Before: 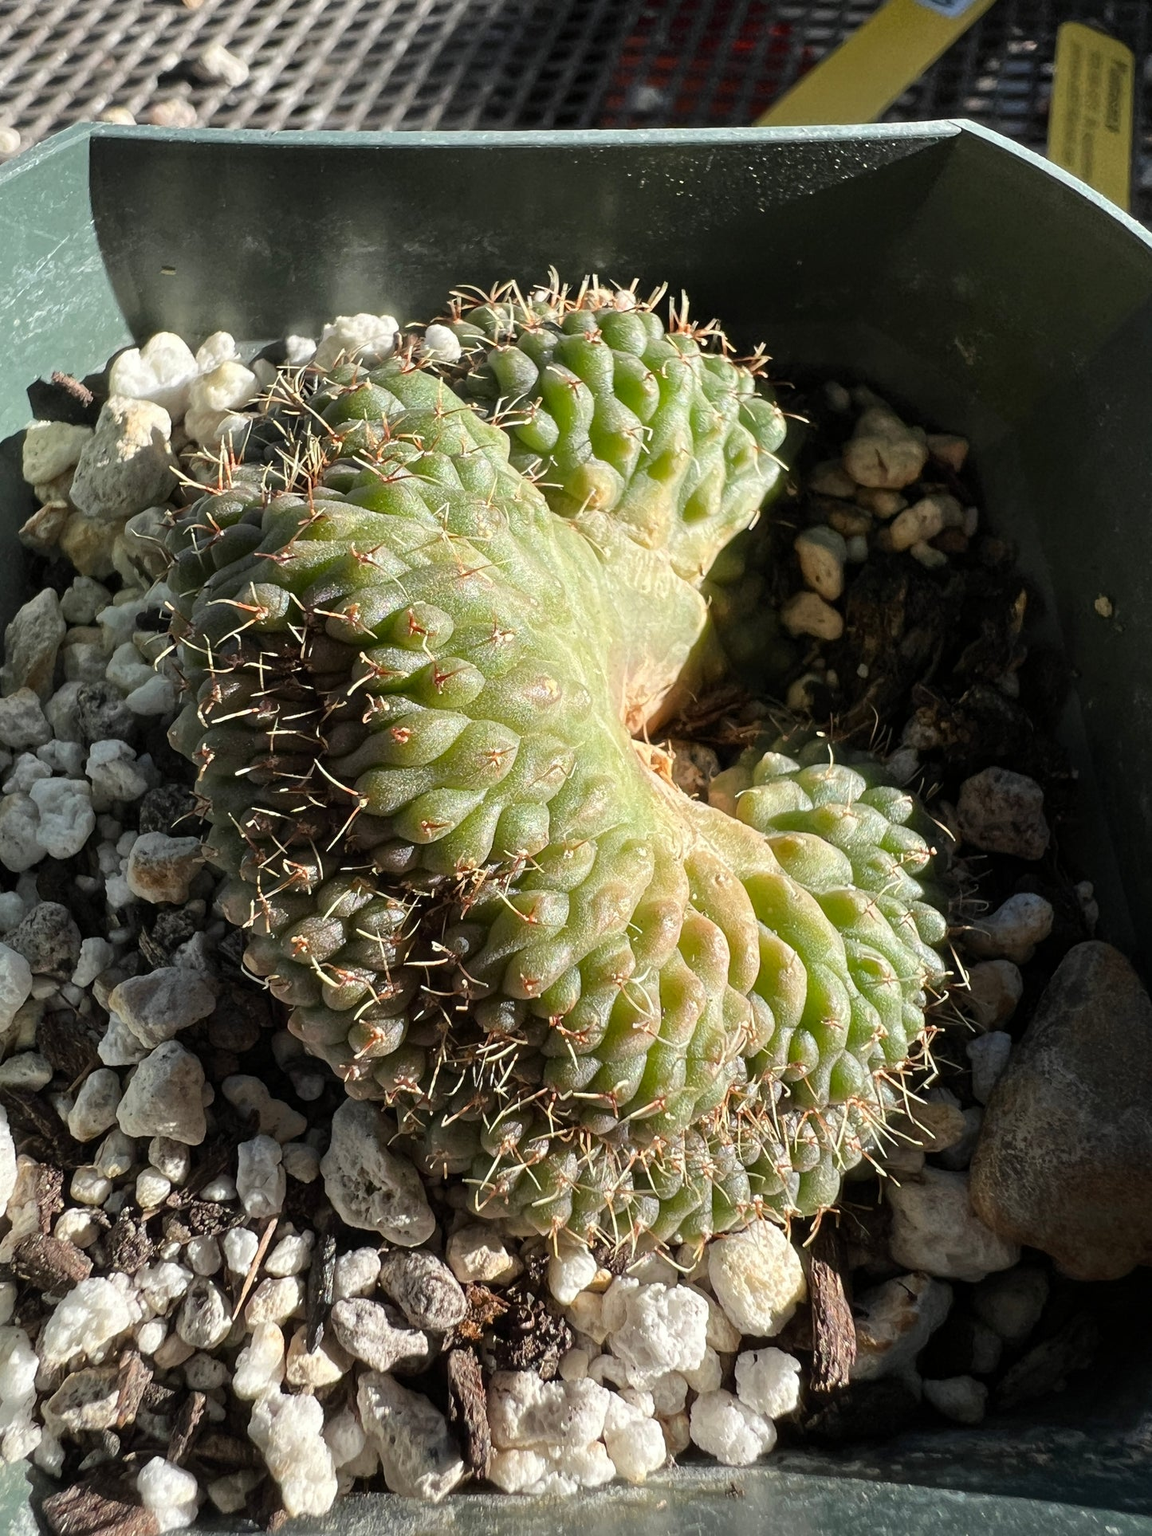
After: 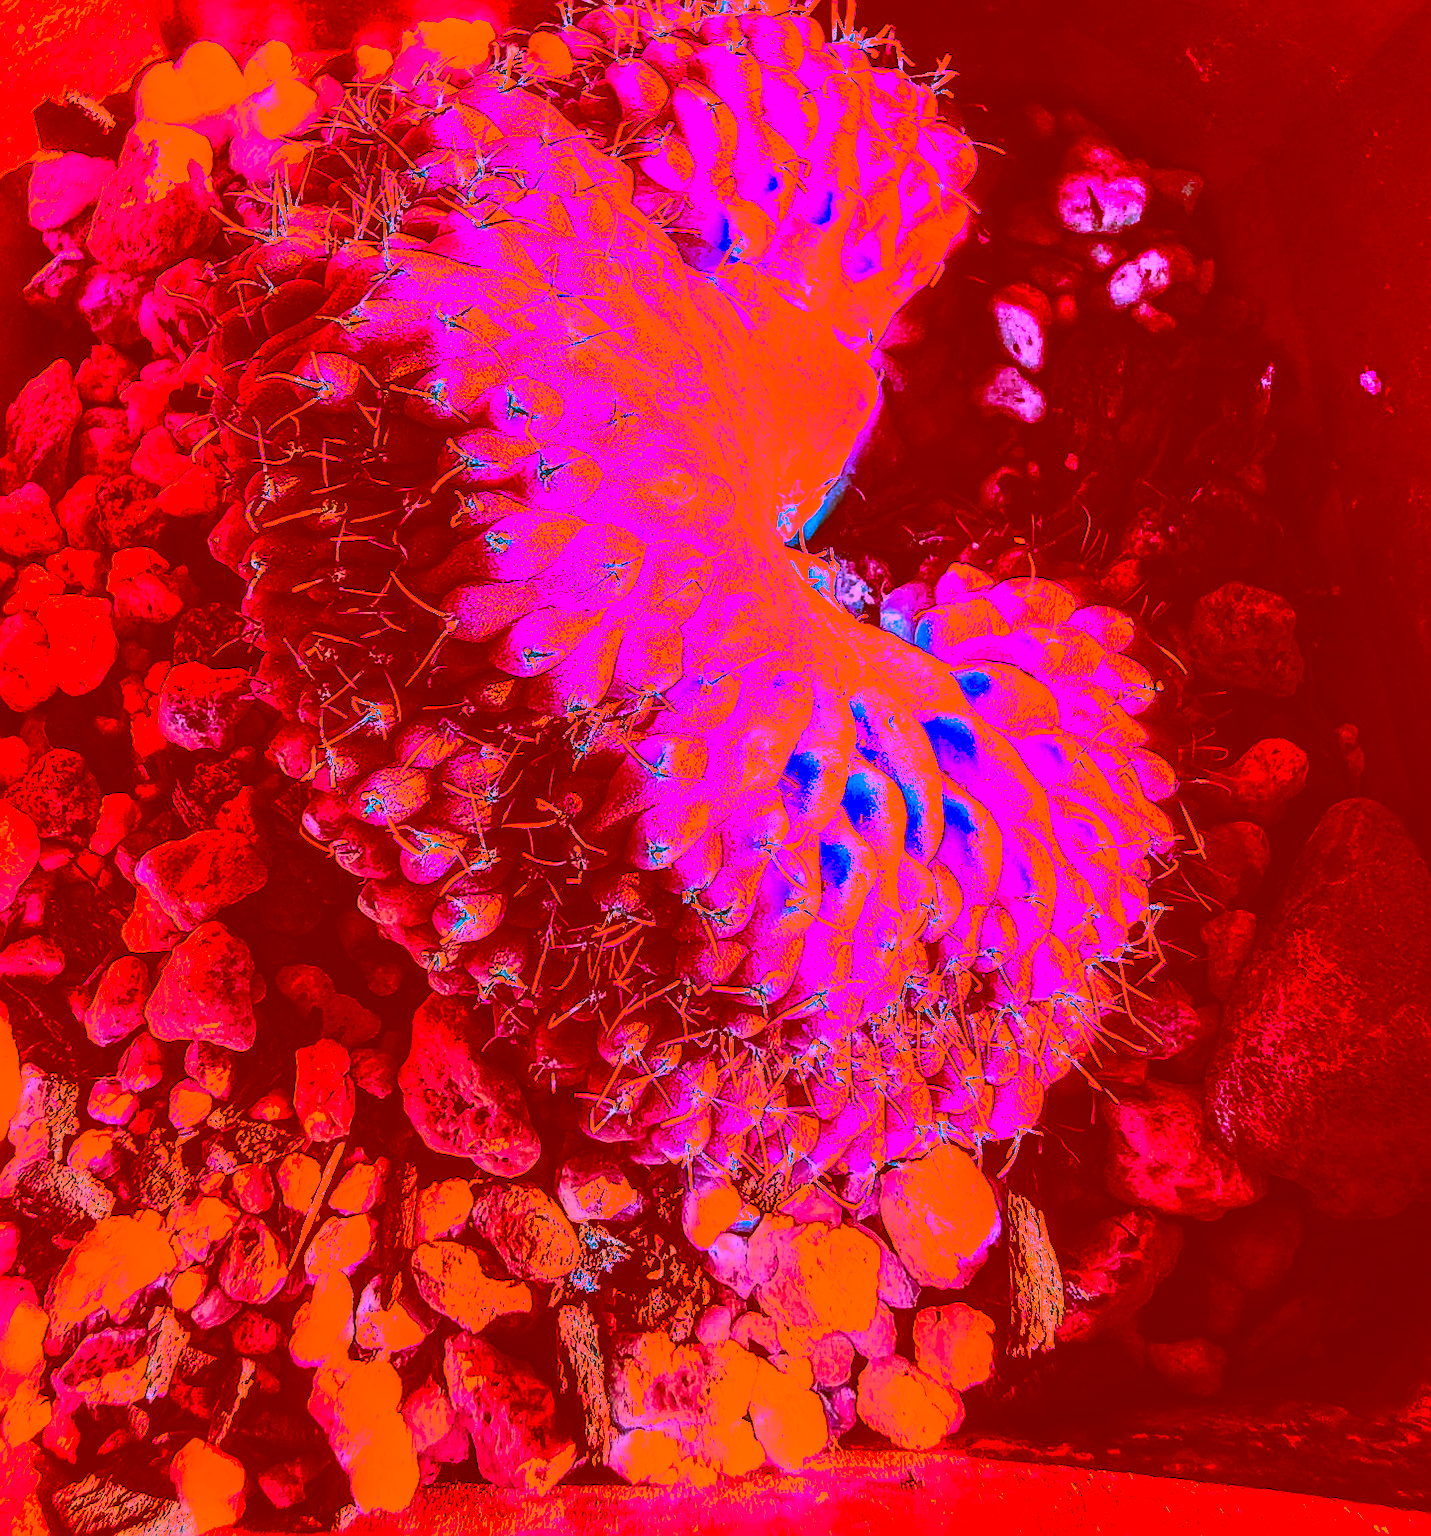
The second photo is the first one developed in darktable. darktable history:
crop and rotate: top 19.495%
local contrast: on, module defaults
color correction: highlights a* -39.15, highlights b* -39.43, shadows a* -39.74, shadows b* -39.95, saturation -2.98
tone curve: curves: ch0 [(0, 0) (0.56, 0.467) (0.846, 0.934) (1, 1)], preserve colors none
sharpen: radius 1.399, amount 1.253, threshold 0.682
shadows and highlights: soften with gaussian
base curve: curves: ch0 [(0, 0) (0.032, 0.037) (0.105, 0.228) (0.435, 0.76) (0.856, 0.983) (1, 1)], preserve colors none
